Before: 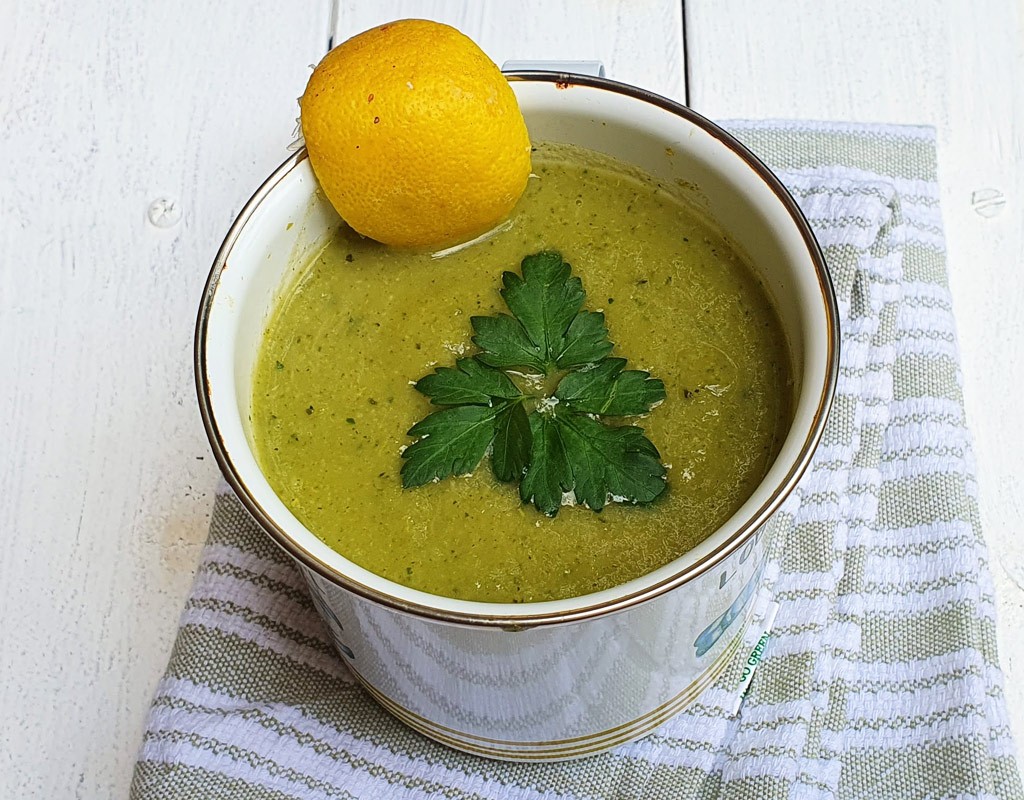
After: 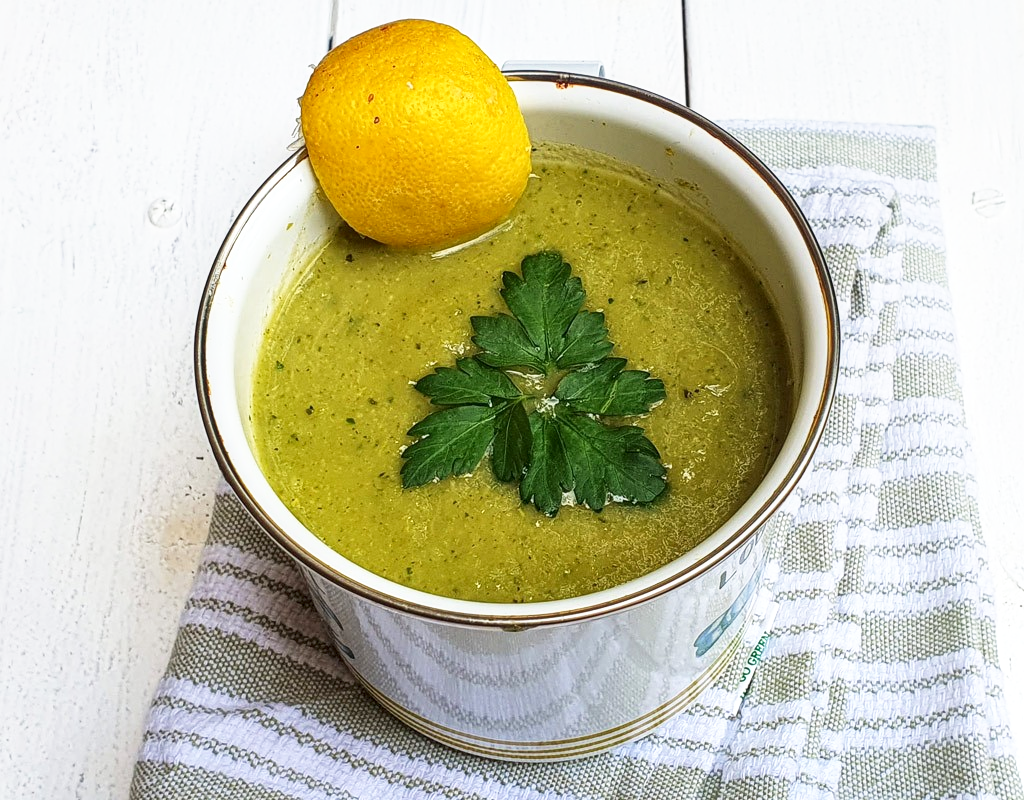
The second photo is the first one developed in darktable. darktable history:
local contrast: on, module defaults
base curve: curves: ch0 [(0, 0) (0.688, 0.865) (1, 1)], preserve colors none
